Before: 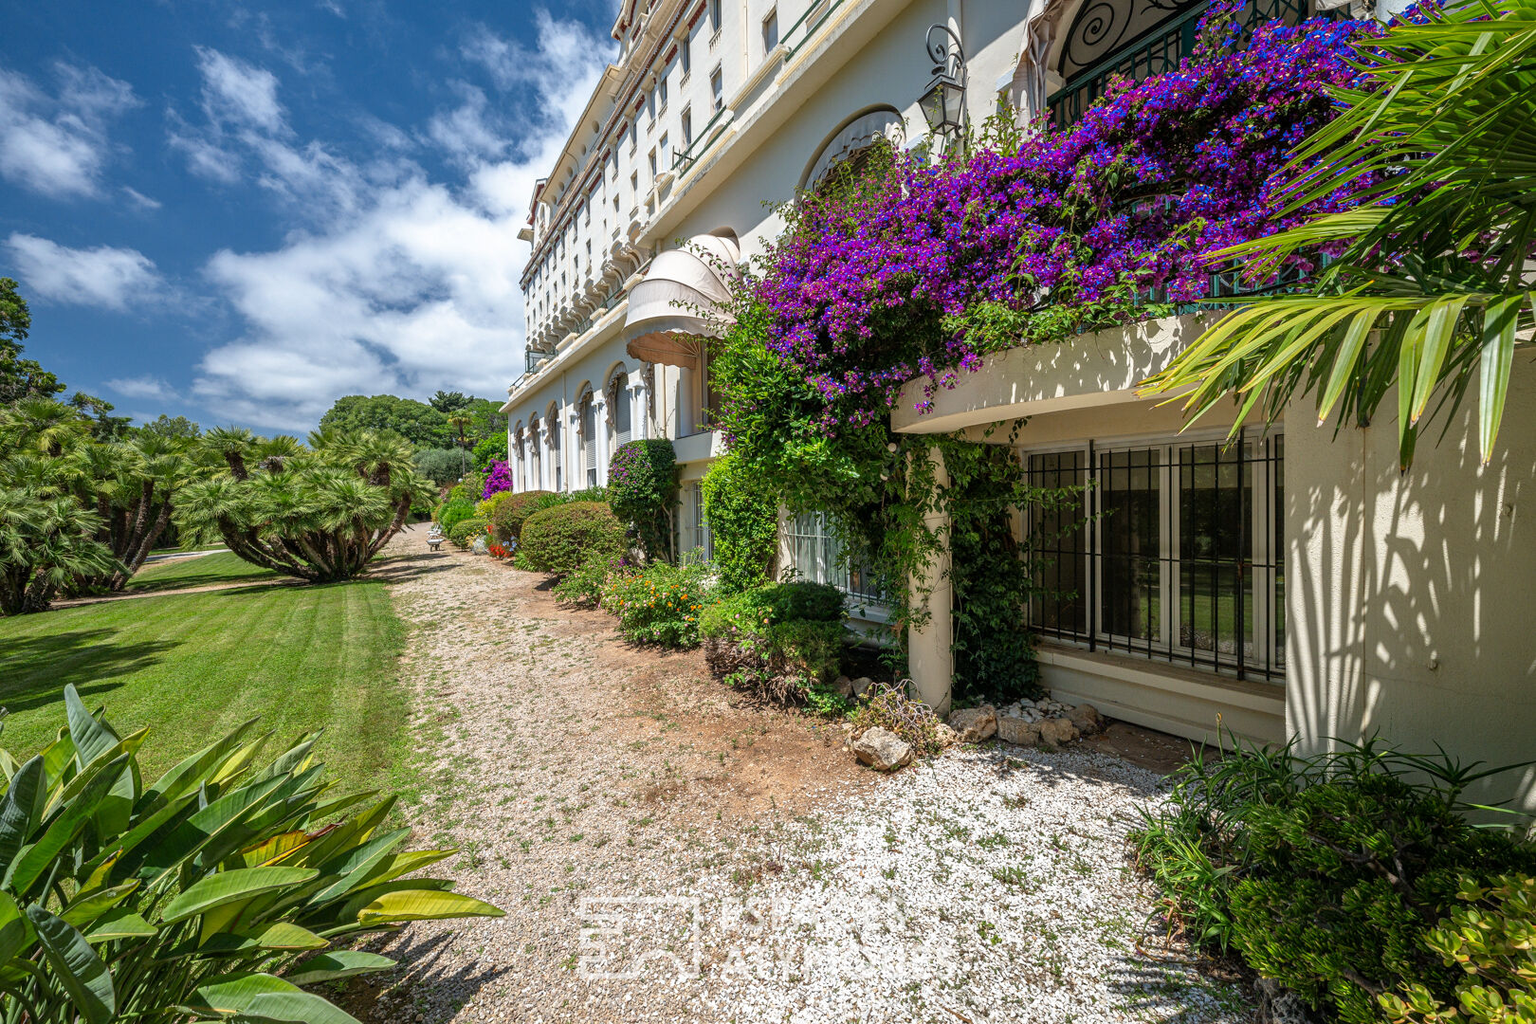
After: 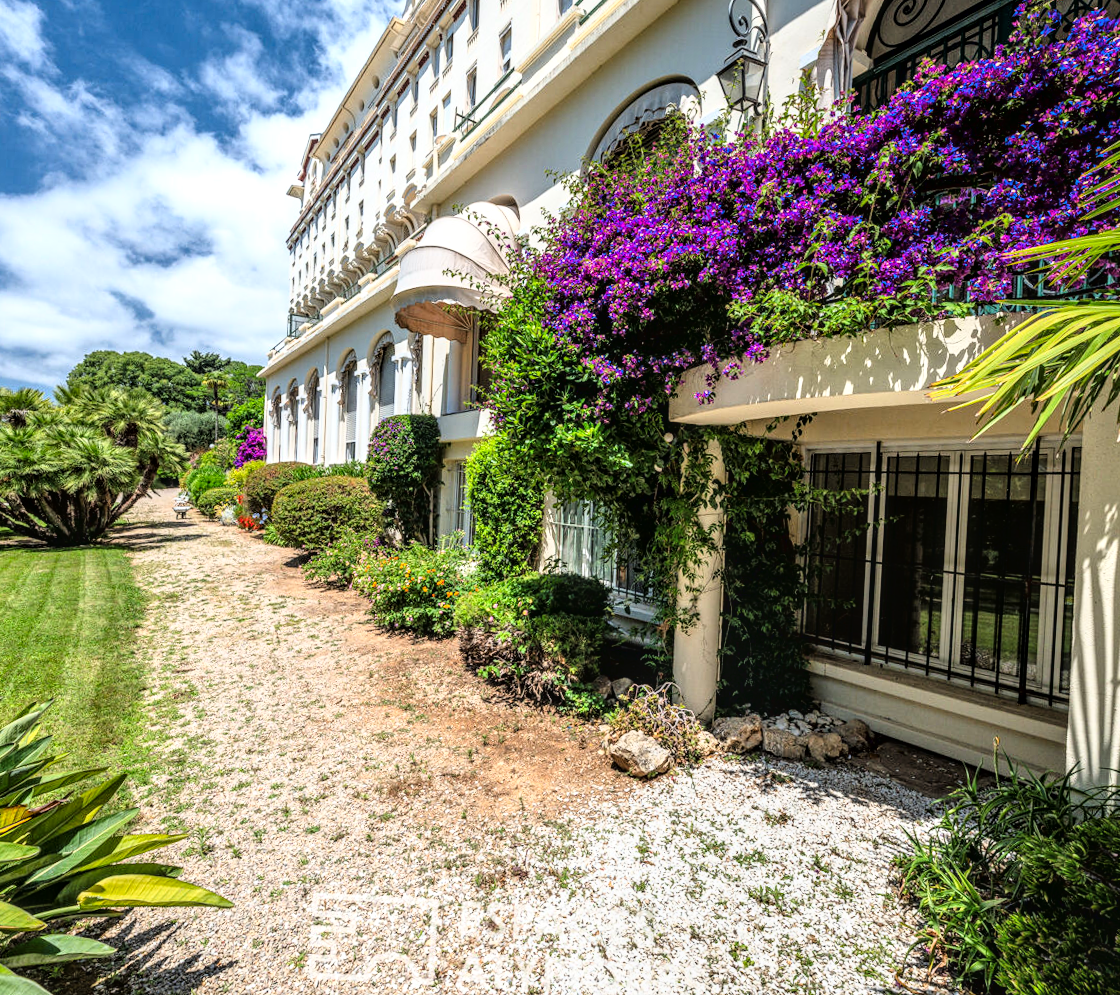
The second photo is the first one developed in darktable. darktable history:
local contrast: on, module defaults
tone curve: curves: ch0 [(0, 0.016) (0.11, 0.039) (0.259, 0.235) (0.383, 0.437) (0.499, 0.597) (0.733, 0.867) (0.843, 0.948) (1, 1)], color space Lab, linked channels, preserve colors none
crop and rotate: angle -3.27°, left 14.277%, top 0.028%, right 10.766%, bottom 0.028%
